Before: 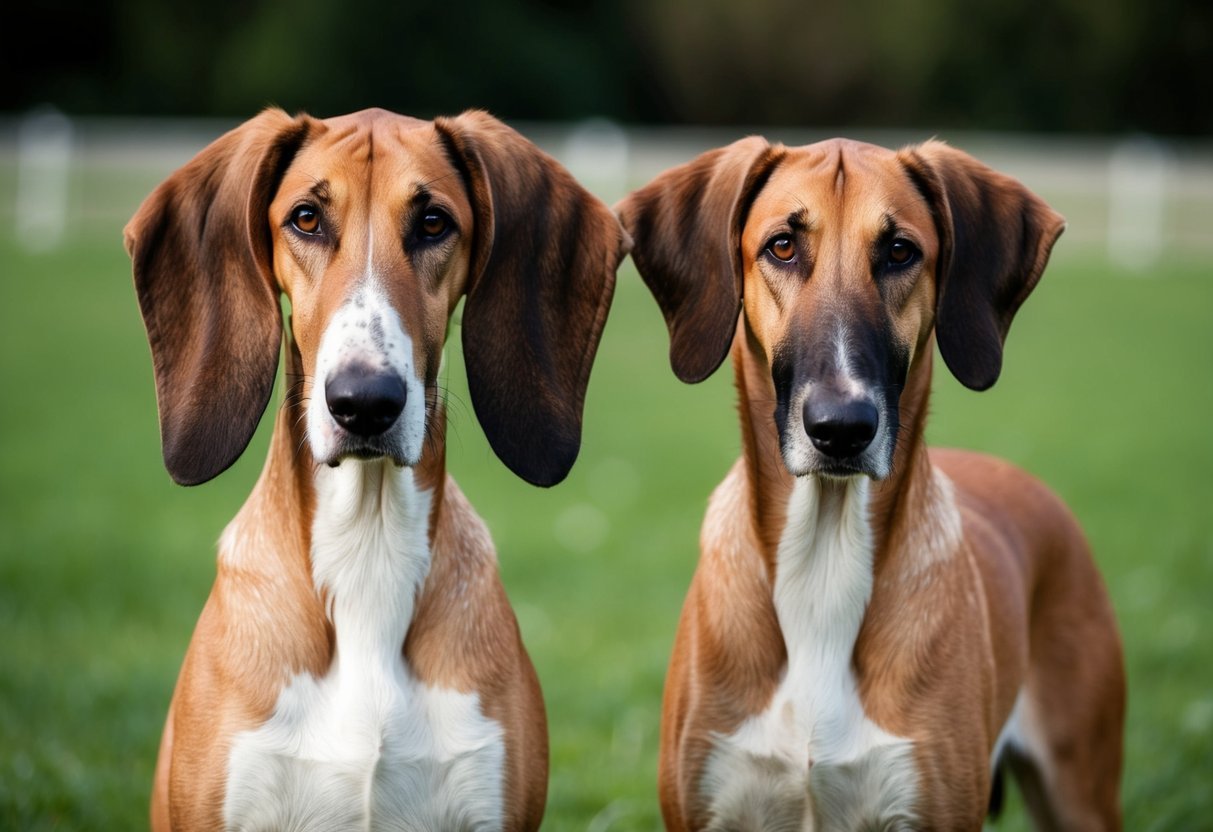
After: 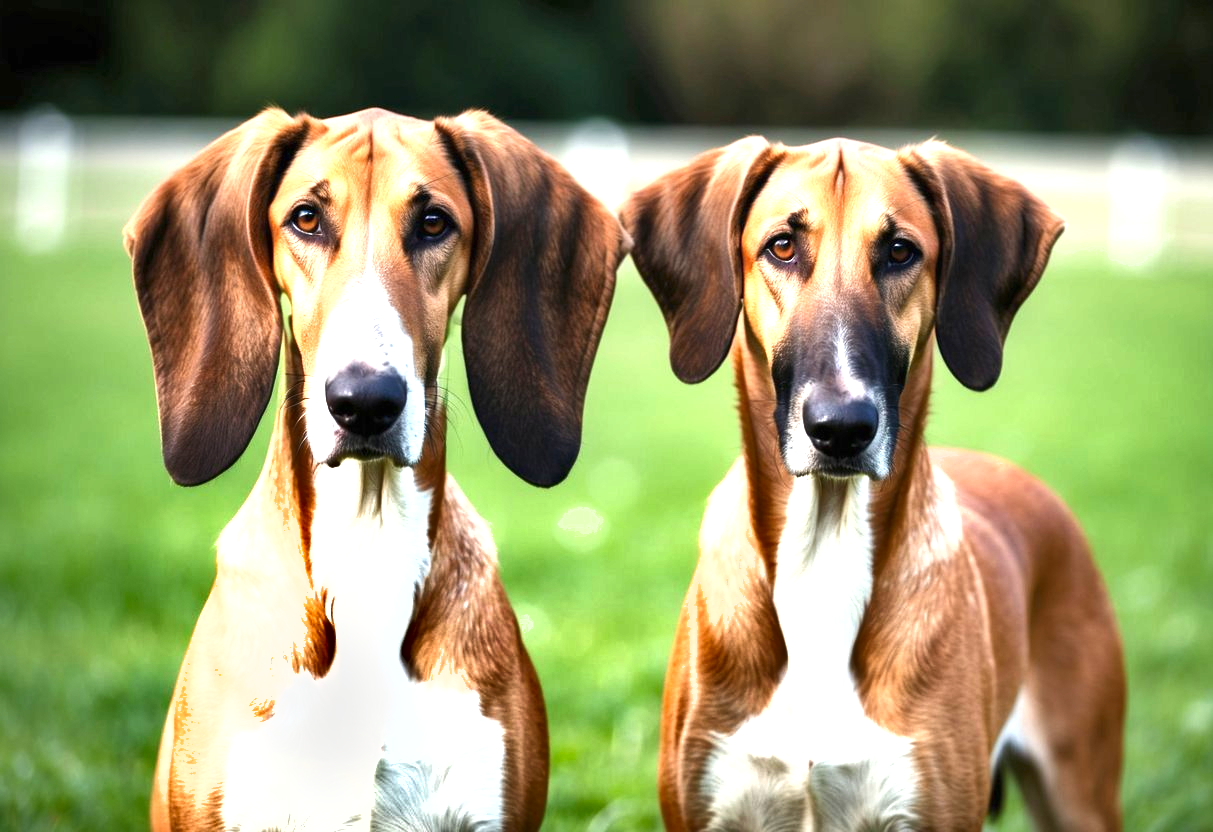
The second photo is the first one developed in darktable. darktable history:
shadows and highlights: radius 106.78, shadows 23.87, highlights -58.82, low approximation 0.01, soften with gaussian
exposure: black level correction 0, exposure 1.474 EV, compensate highlight preservation false
